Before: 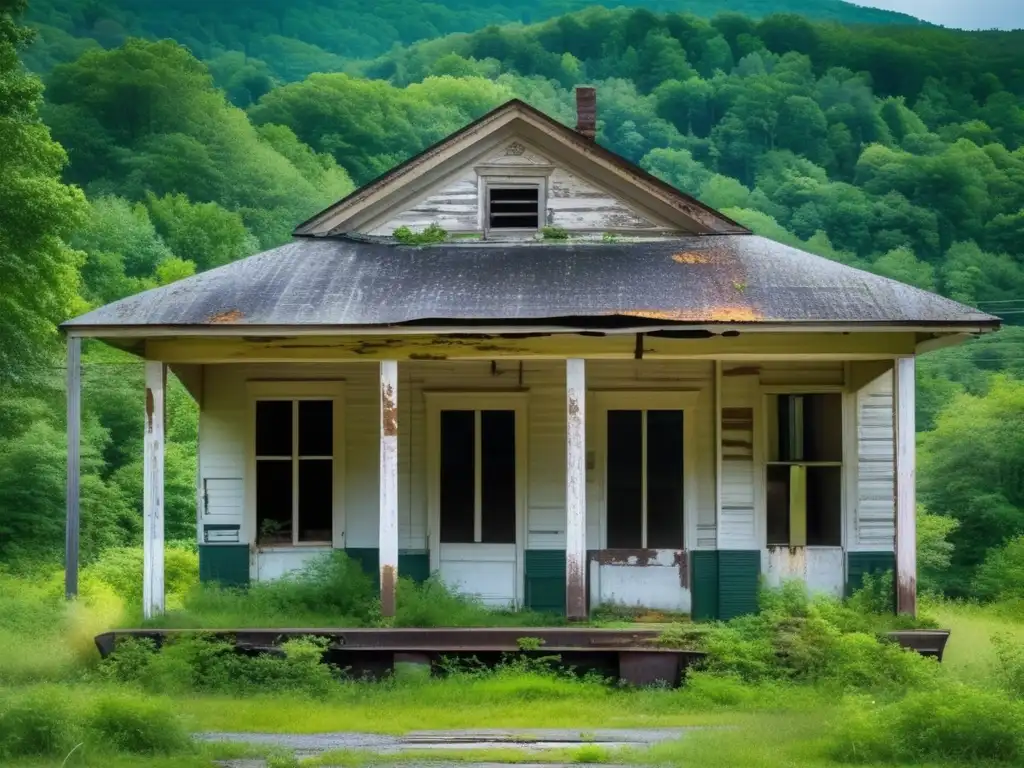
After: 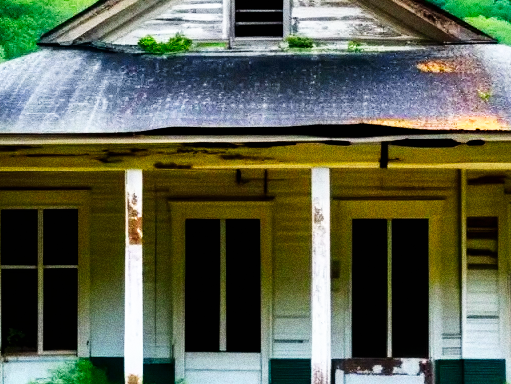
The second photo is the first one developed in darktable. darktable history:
grain: coarseness 0.09 ISO, strength 40%
tone curve: curves: ch0 [(0, 0) (0.003, 0.002) (0.011, 0.002) (0.025, 0.002) (0.044, 0.002) (0.069, 0.002) (0.1, 0.003) (0.136, 0.008) (0.177, 0.03) (0.224, 0.058) (0.277, 0.139) (0.335, 0.233) (0.399, 0.363) (0.468, 0.506) (0.543, 0.649) (0.623, 0.781) (0.709, 0.88) (0.801, 0.956) (0.898, 0.994) (1, 1)], preserve colors none
crop: left 25%, top 25%, right 25%, bottom 25%
